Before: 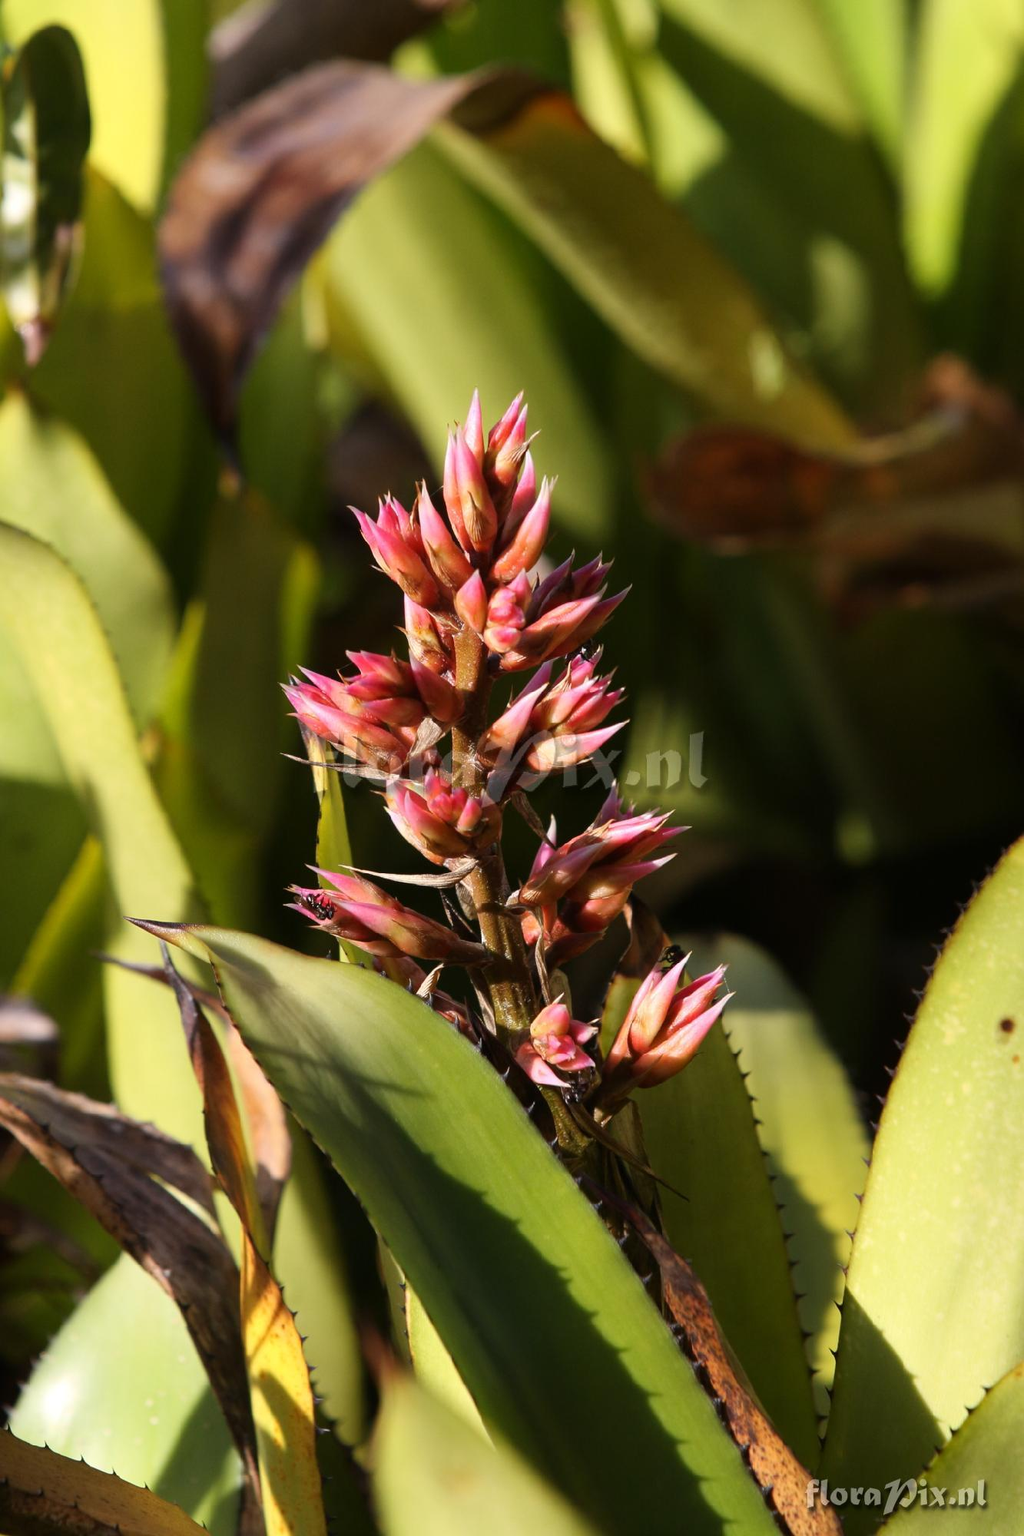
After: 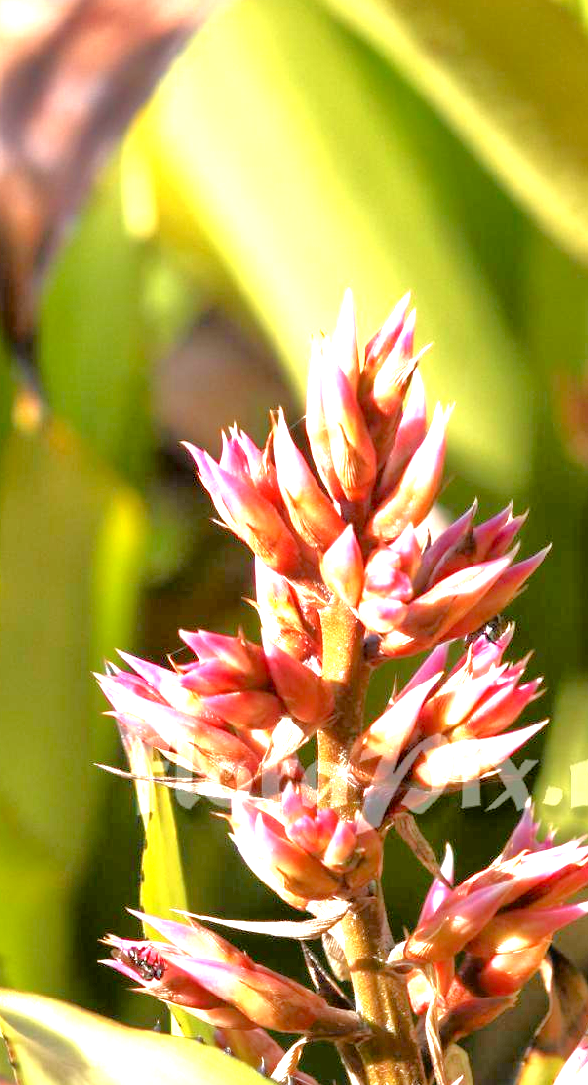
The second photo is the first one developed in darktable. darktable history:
exposure: black level correction 0.002, exposure 1.998 EV, compensate highlight preservation false
crop: left 20.399%, top 10.87%, right 35.432%, bottom 34.87%
tone equalizer: -7 EV 0.157 EV, -6 EV 0.576 EV, -5 EV 1.13 EV, -4 EV 1.33 EV, -3 EV 1.17 EV, -2 EV 0.6 EV, -1 EV 0.151 EV, mask exposure compensation -0.496 EV
